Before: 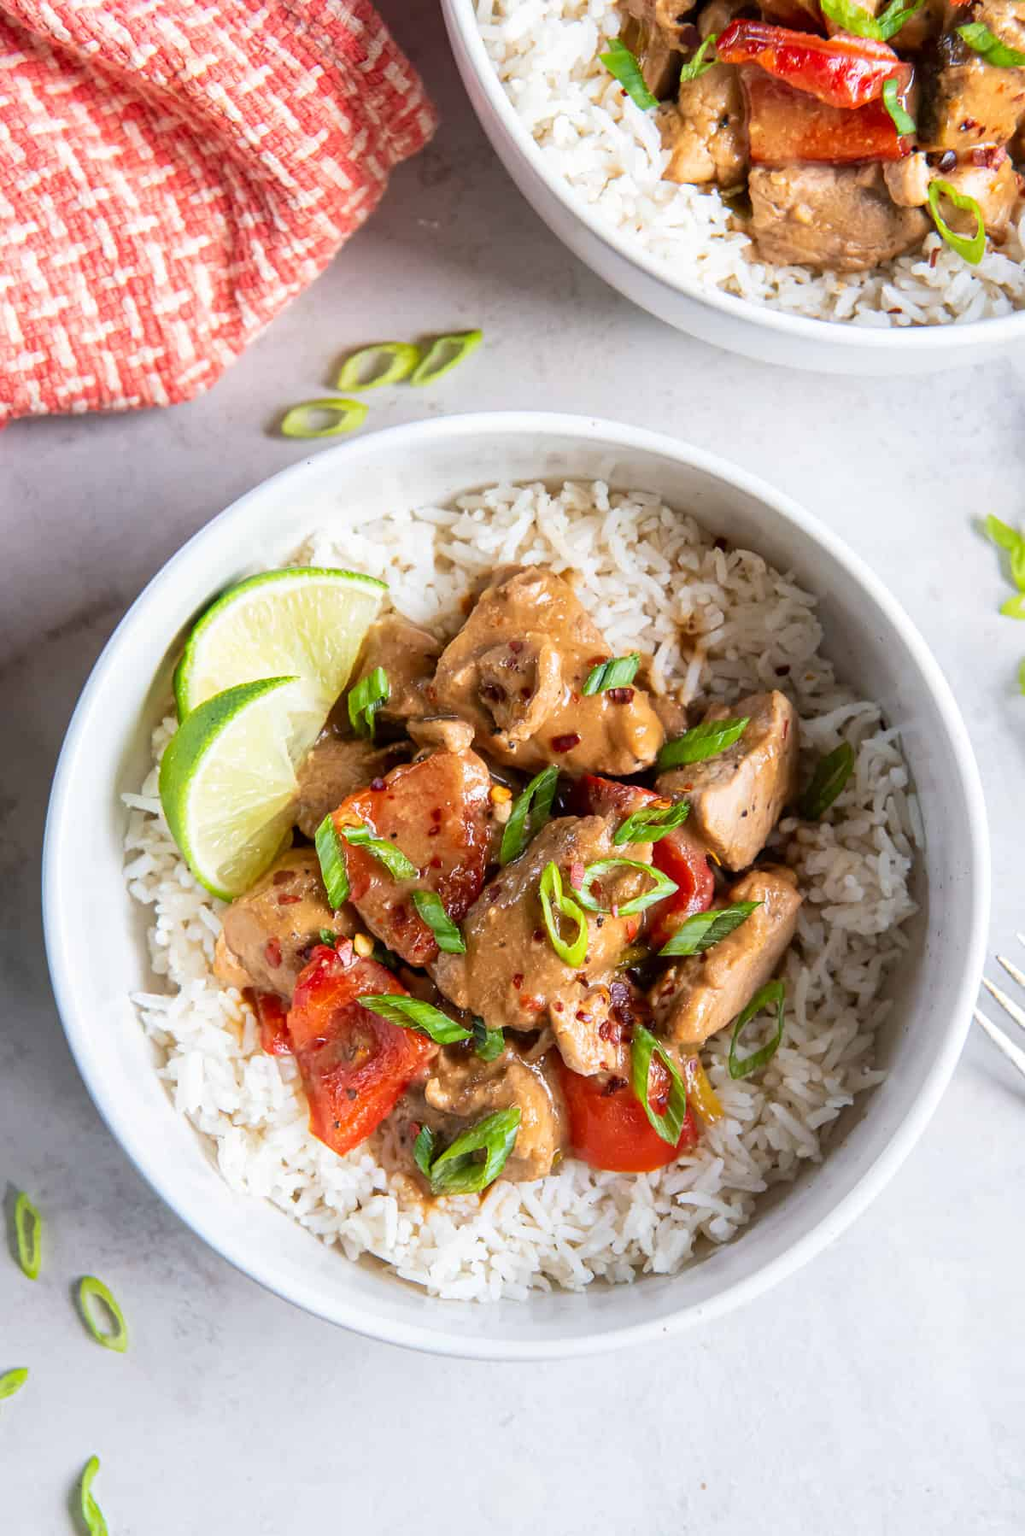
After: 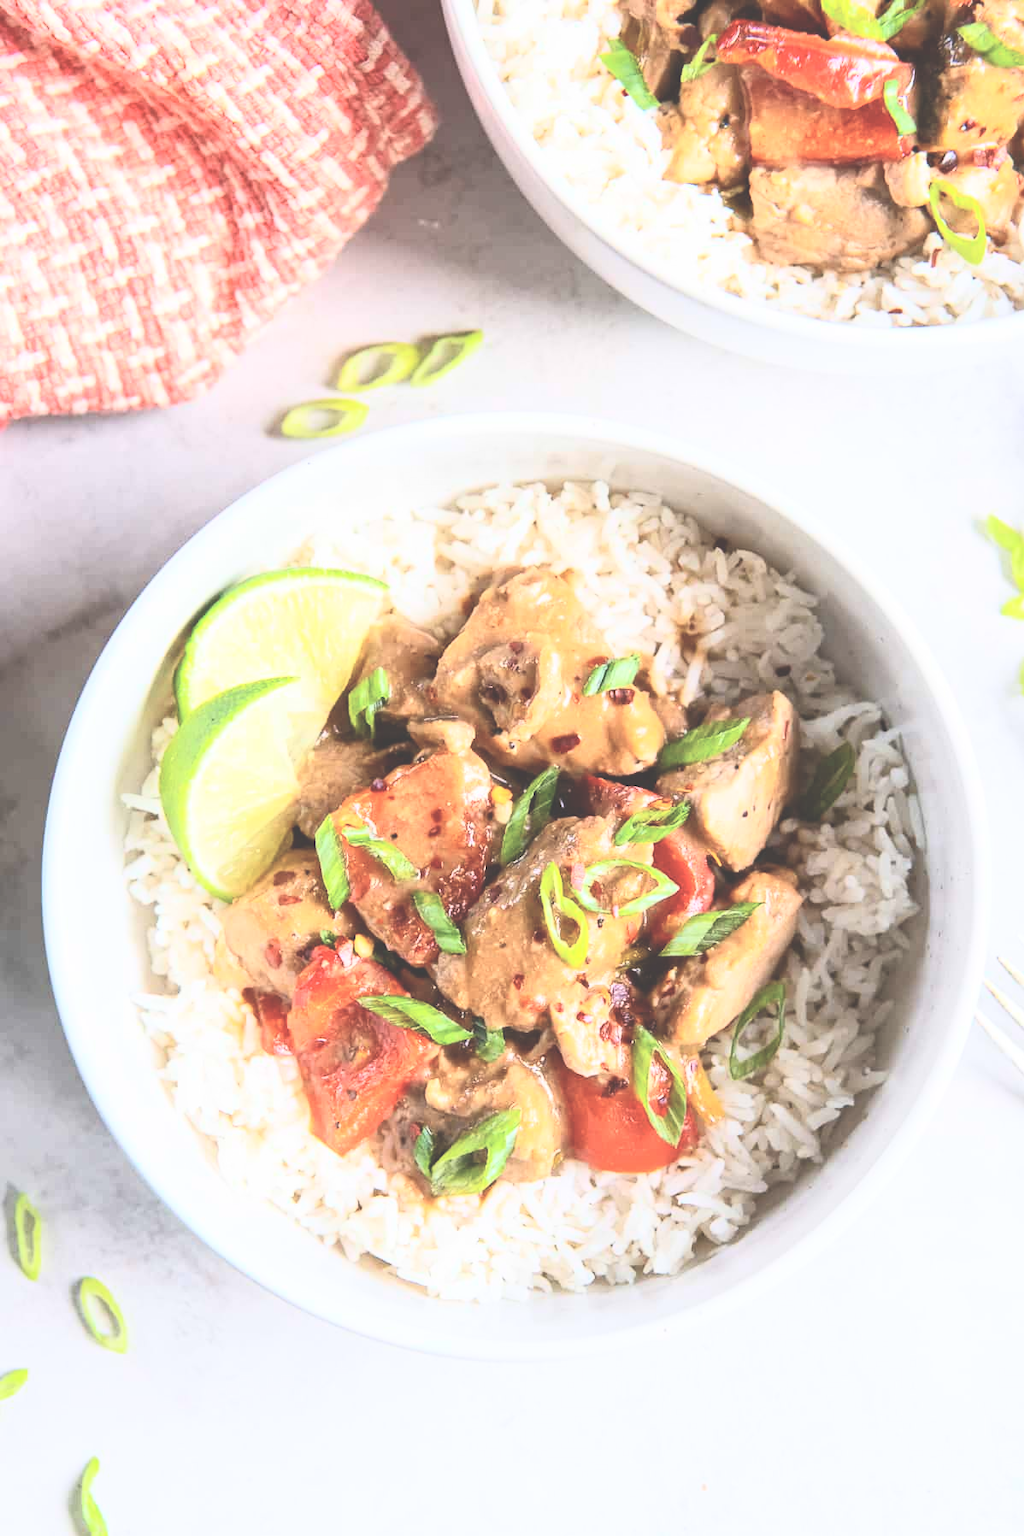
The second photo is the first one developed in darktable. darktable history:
exposure: black level correction -0.023, exposure -0.031 EV, compensate highlight preservation false
contrast brightness saturation: contrast 0.384, brightness 0.538
